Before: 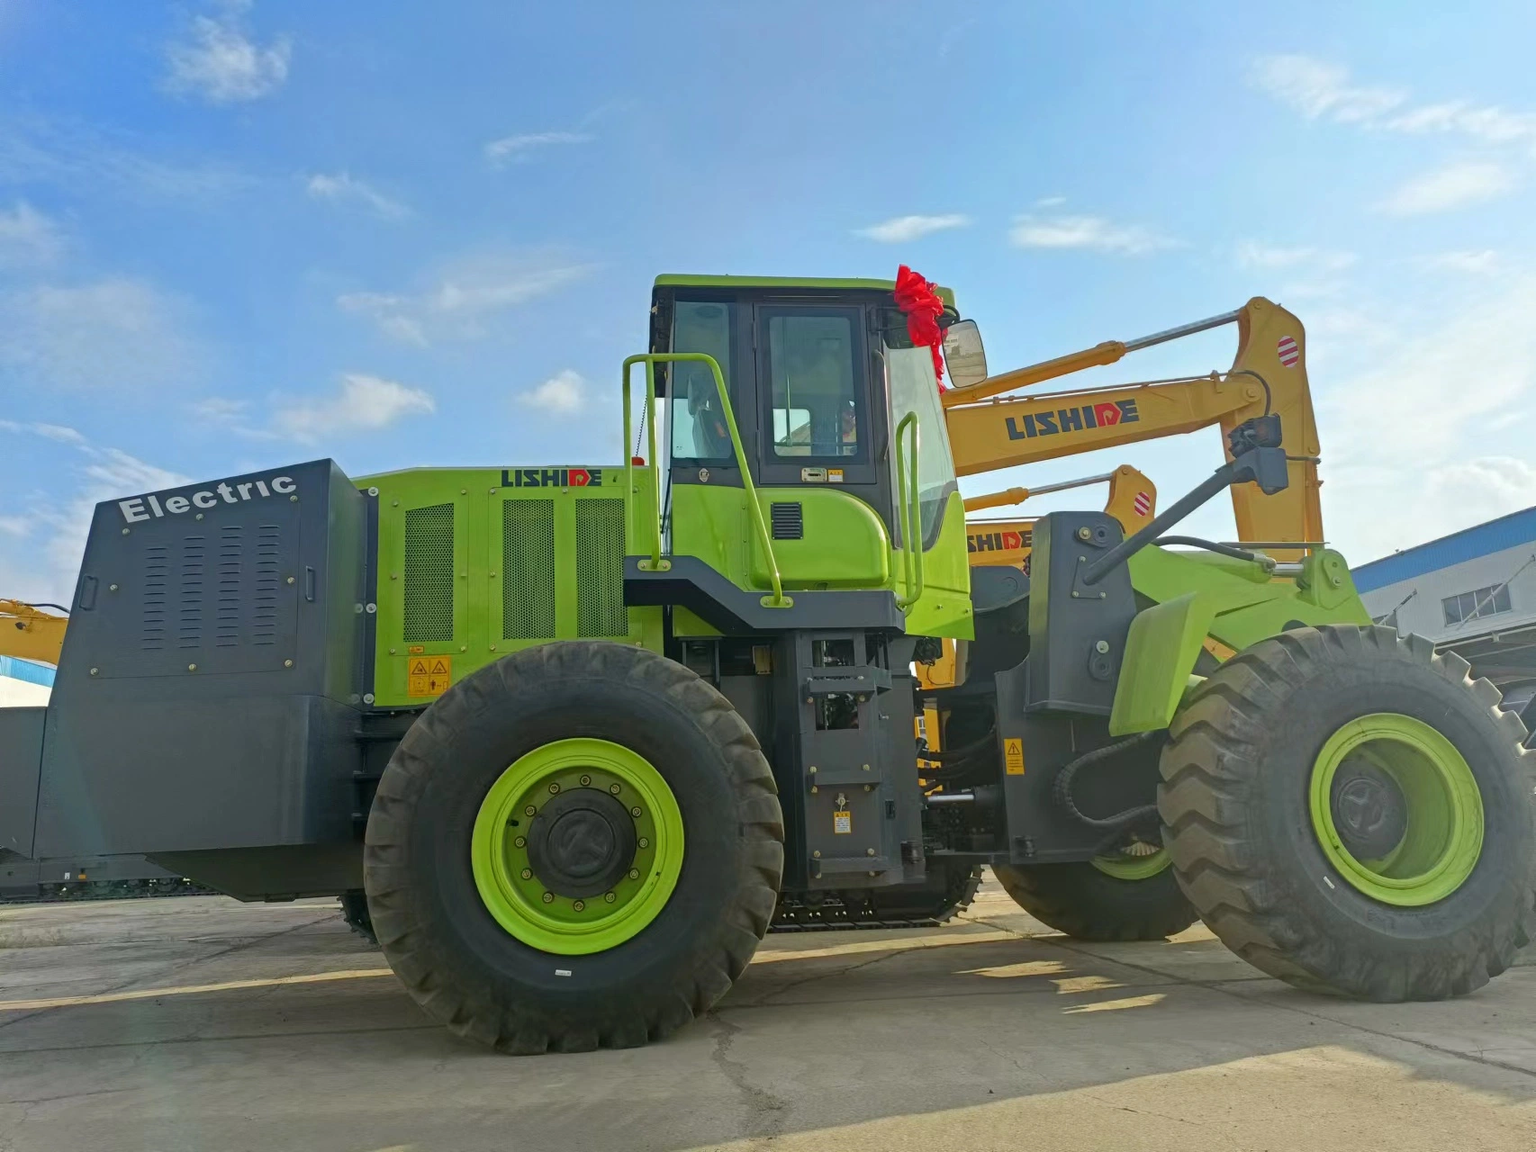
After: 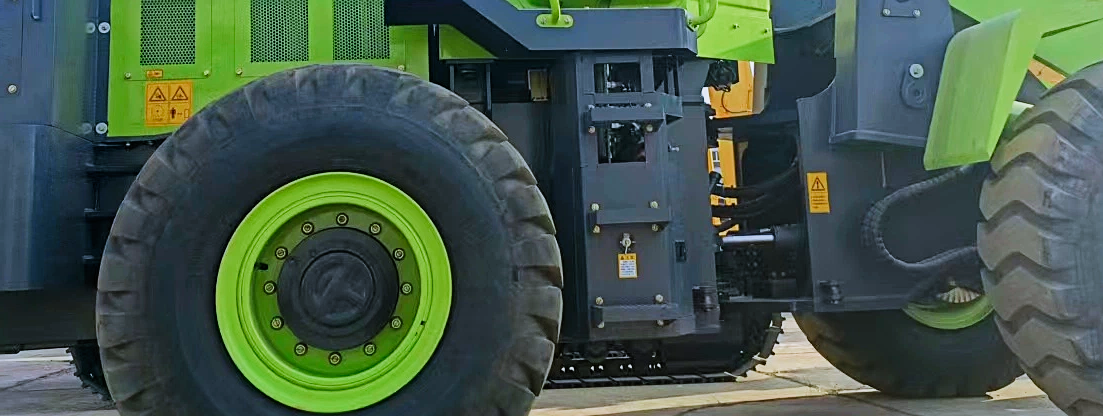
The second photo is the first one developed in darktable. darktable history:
crop: left 18.074%, top 50.66%, right 17.242%, bottom 16.81%
exposure: black level correction -0.002, exposure 0.532 EV, compensate highlight preservation false
filmic rgb: black relative exposure -7.65 EV, white relative exposure 4.56 EV, hardness 3.61, add noise in highlights 0.002, color science v3 (2019), use custom middle-gray values true, contrast in highlights soft
sharpen: amount 0.488
color calibration: gray › normalize channels true, illuminant custom, x 0.373, y 0.388, temperature 4260.6 K, gamut compression 0.027
contrast brightness saturation: contrast 0.163, saturation 0.322
